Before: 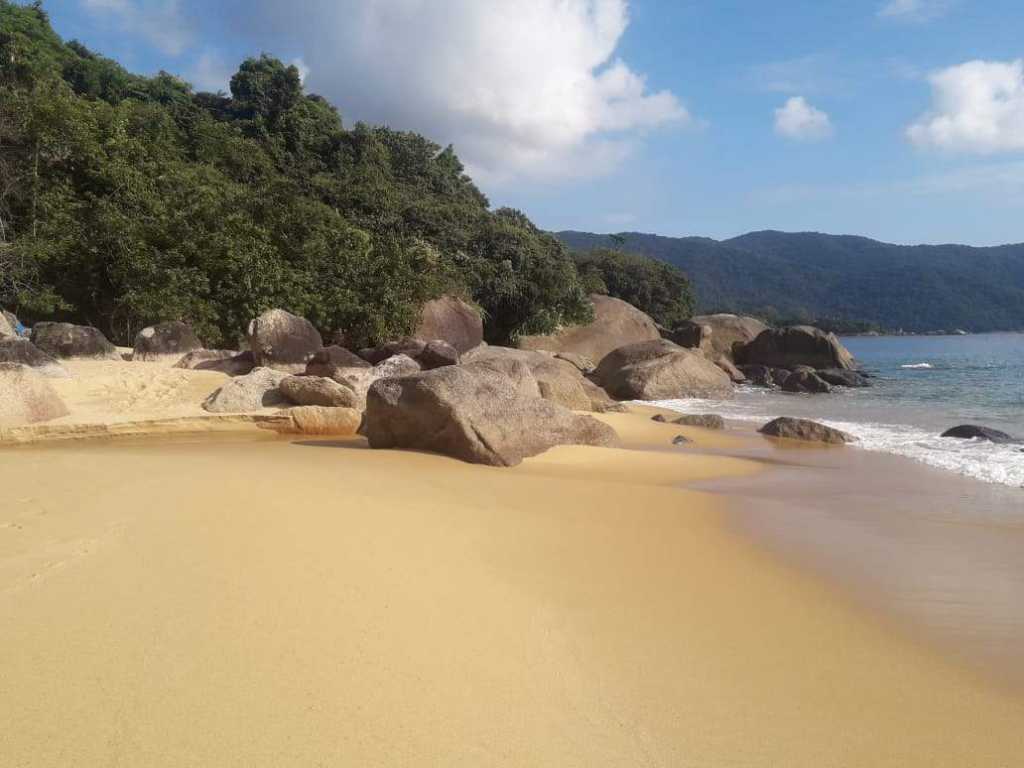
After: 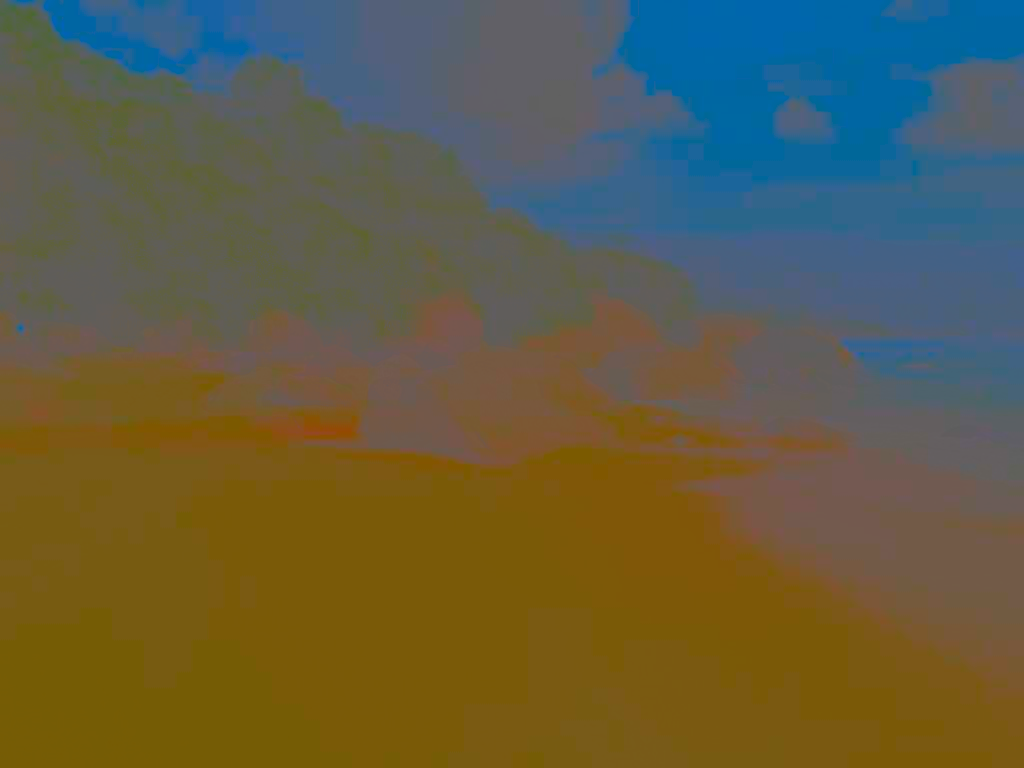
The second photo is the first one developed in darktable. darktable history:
sharpen: radius 2.988, amount 0.766
exposure: black level correction -0.035, exposure -0.498 EV, compensate exposure bias true, compensate highlight preservation false
contrast brightness saturation: contrast -0.982, brightness -0.155, saturation 0.751
